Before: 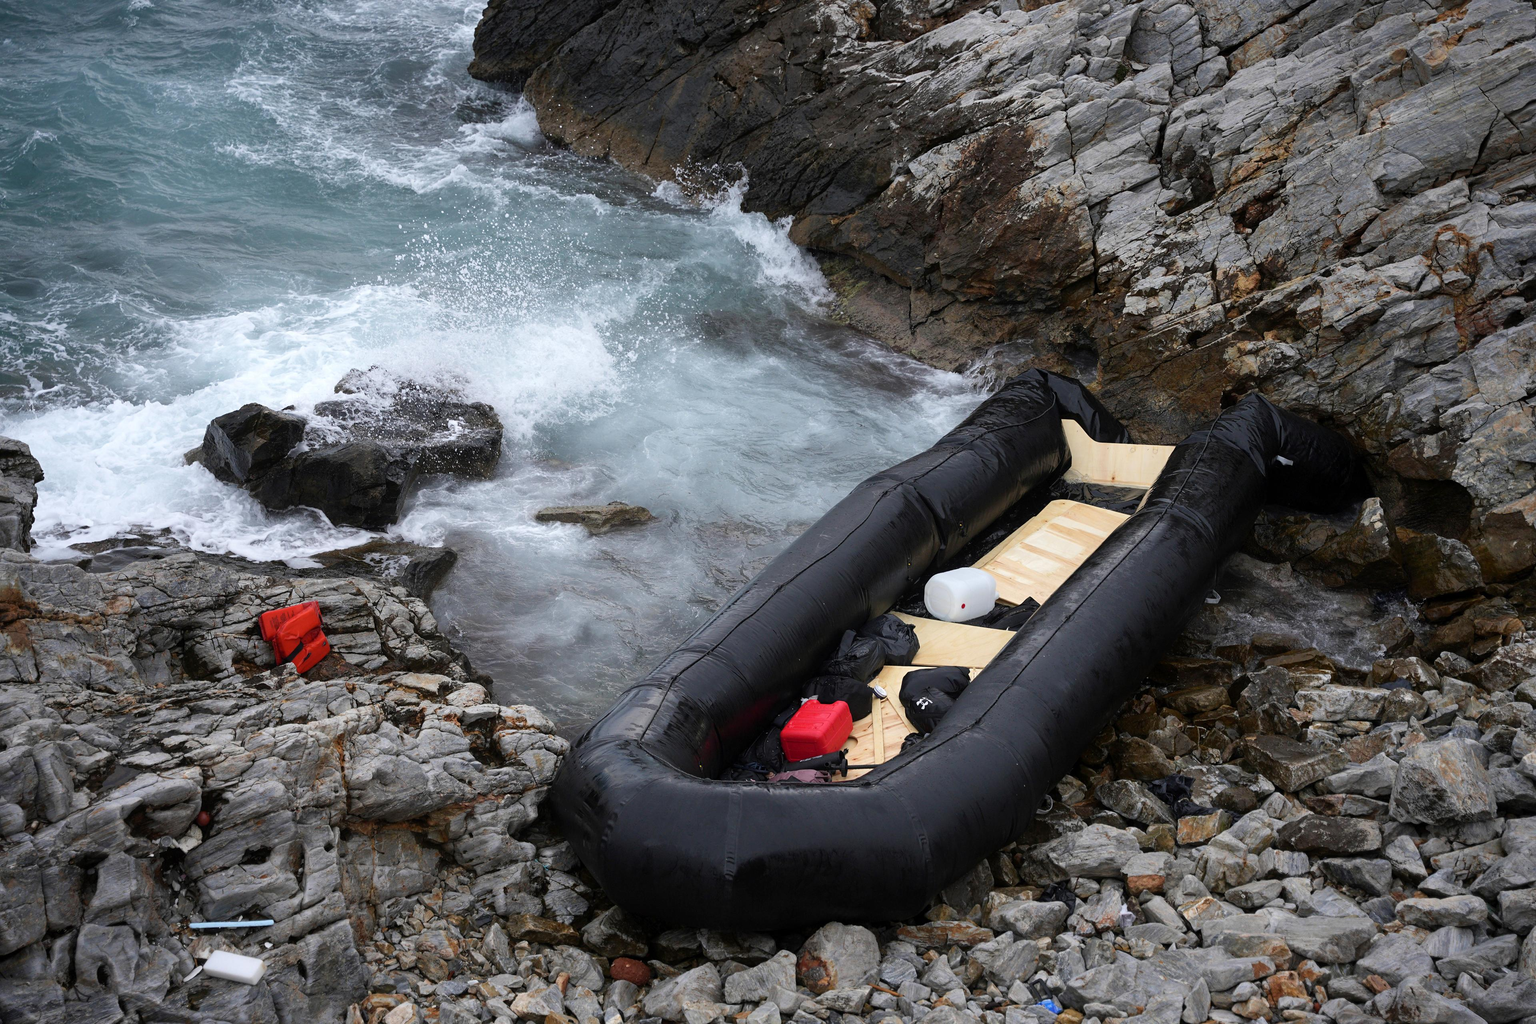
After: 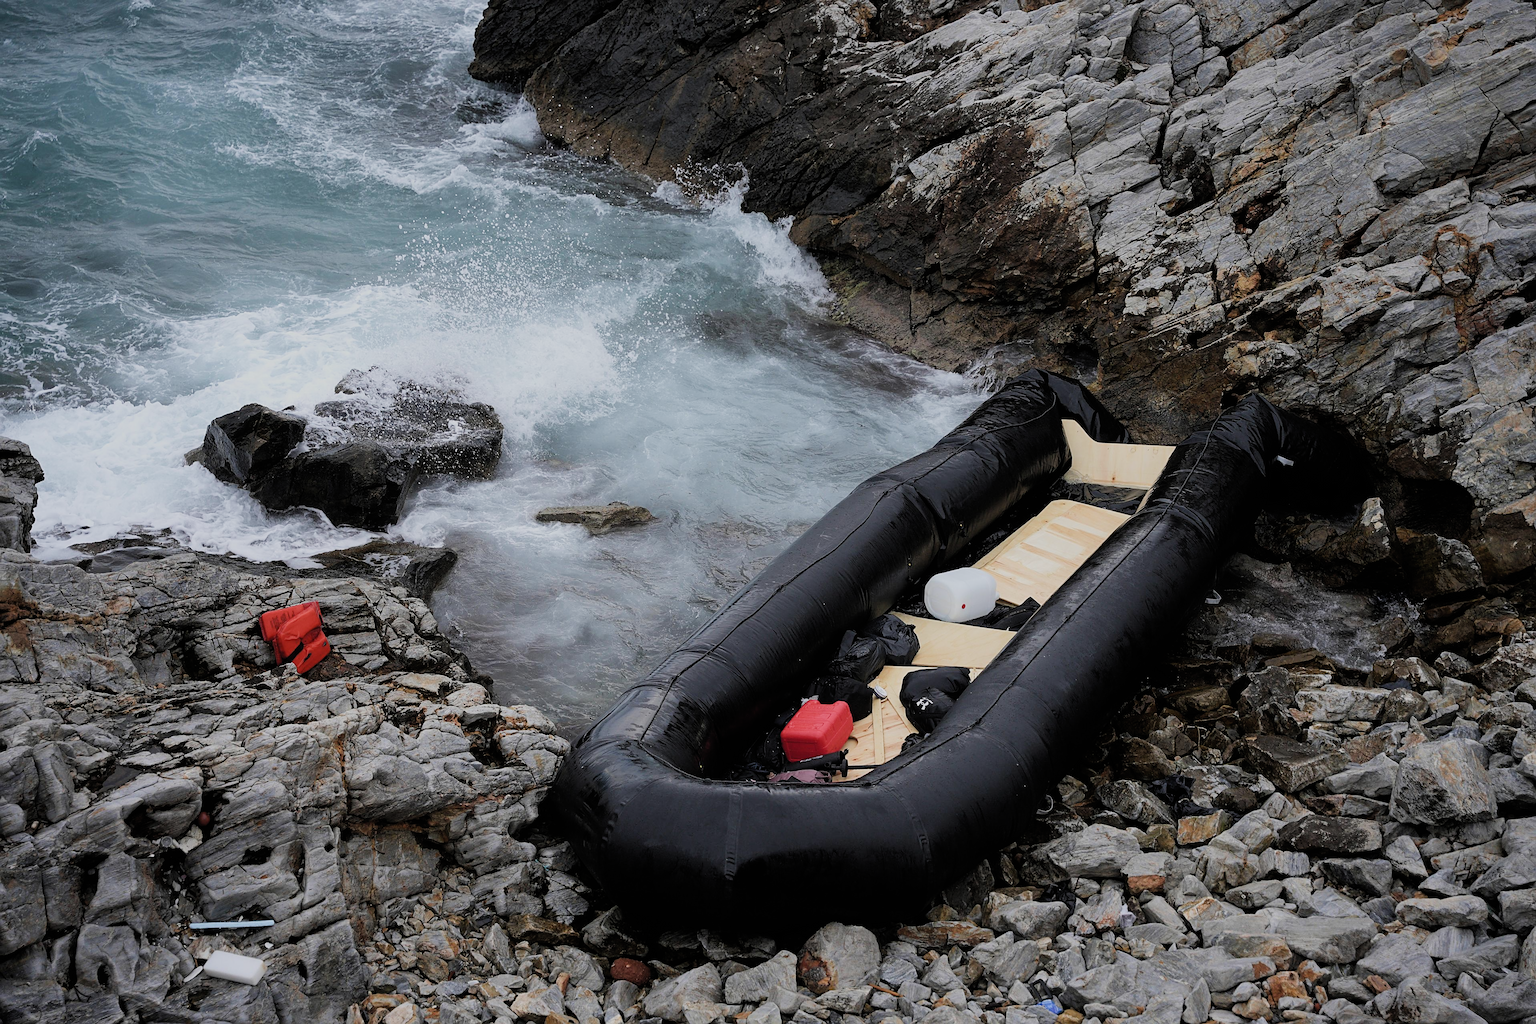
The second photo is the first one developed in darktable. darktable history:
filmic rgb: black relative exposure -7.65 EV, white relative exposure 4.56 EV, threshold 5.96 EV, hardness 3.61, color science v4 (2020), enable highlight reconstruction true
sharpen: on, module defaults
